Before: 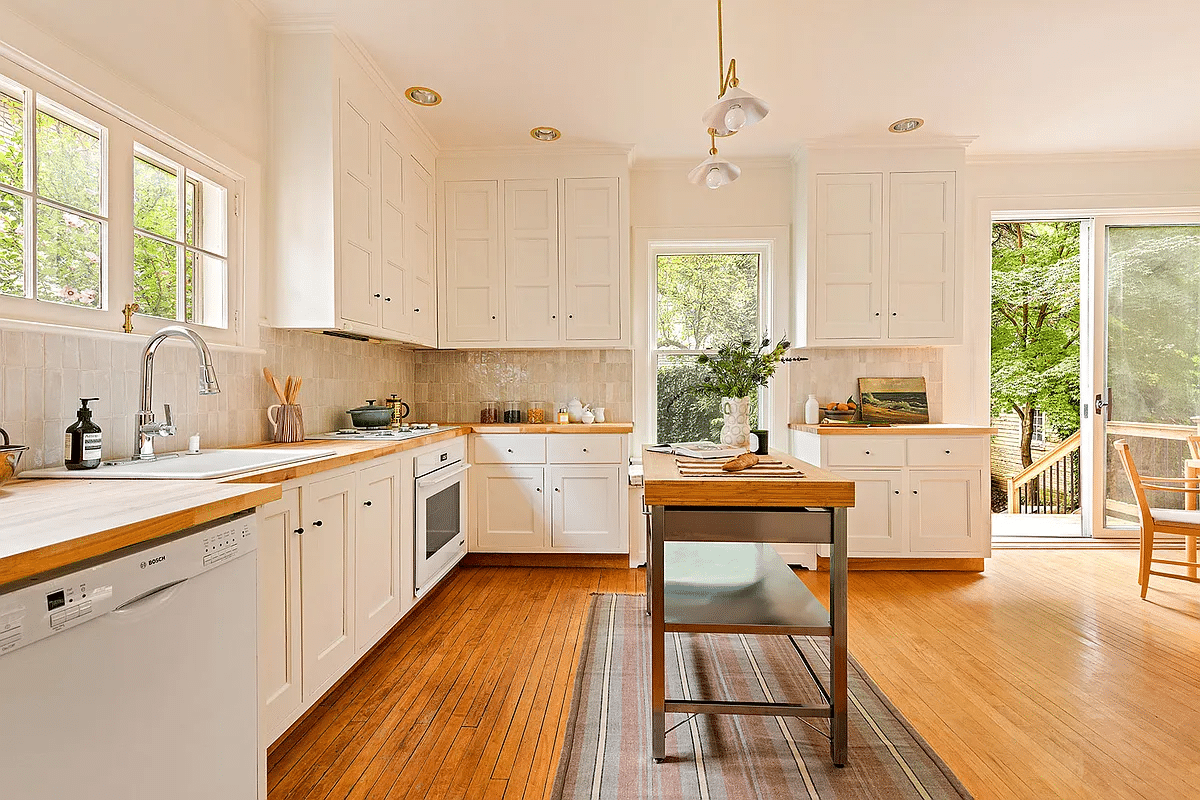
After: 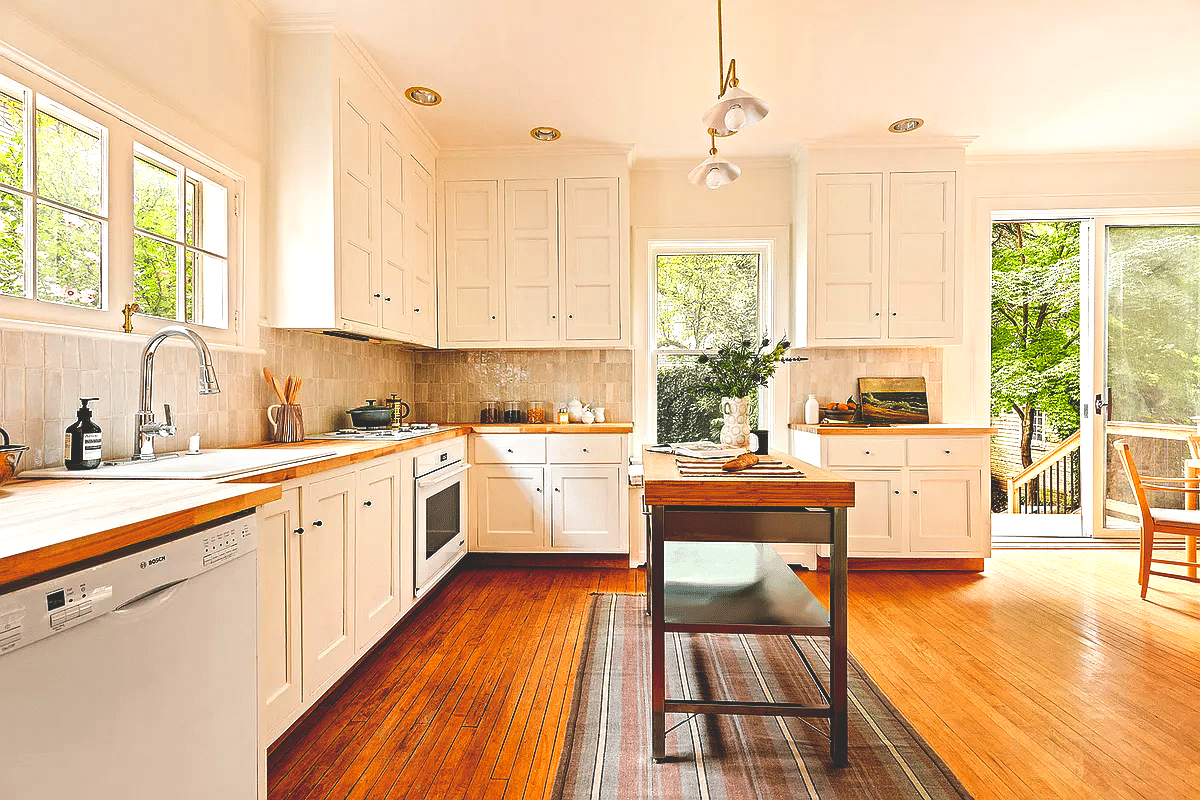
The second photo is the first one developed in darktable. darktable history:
base curve: curves: ch0 [(0, 0.02) (0.083, 0.036) (1, 1)], preserve colors none
tone equalizer: -8 EV -0.426 EV, -7 EV -0.425 EV, -6 EV -0.321 EV, -5 EV -0.248 EV, -3 EV 0.254 EV, -2 EV 0.353 EV, -1 EV 0.401 EV, +0 EV 0.402 EV
vignetting: fall-off start 116.05%, fall-off radius 59.23%, brightness -0.983, saturation 0.493
